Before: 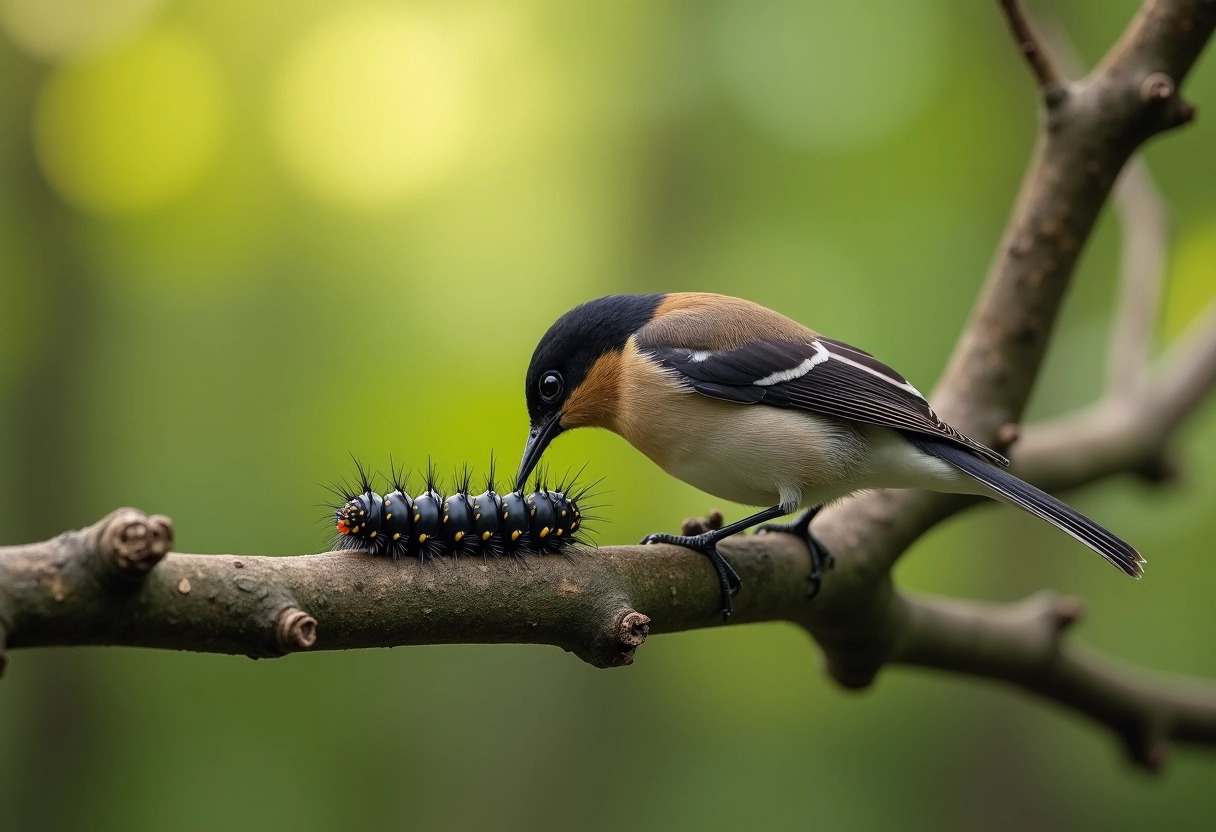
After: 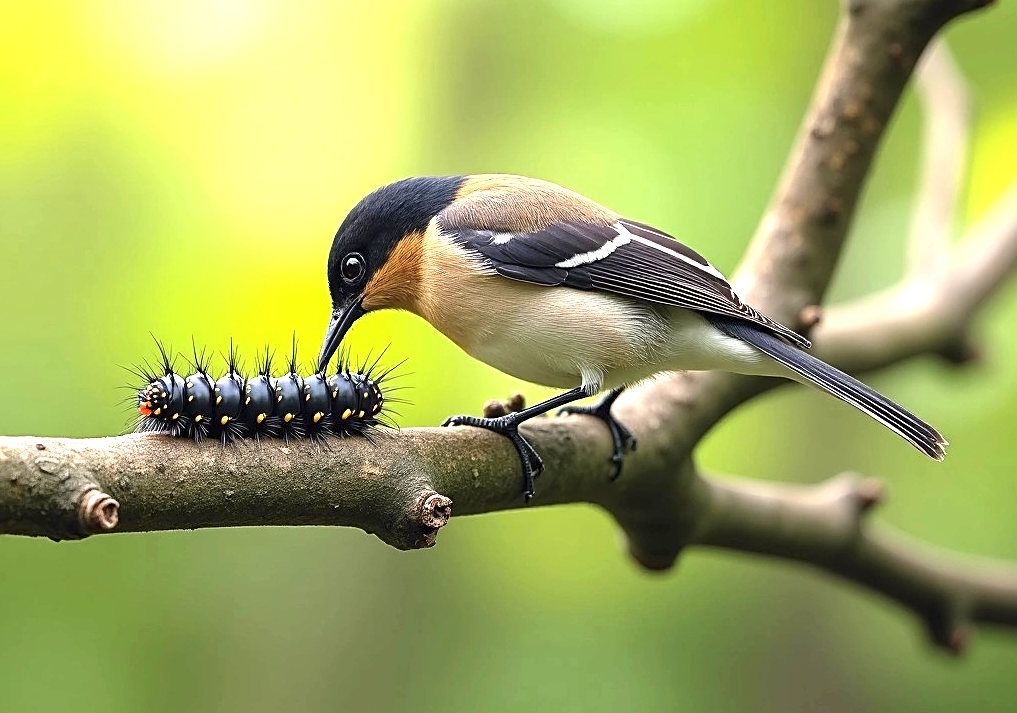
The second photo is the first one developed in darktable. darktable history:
exposure: black level correction 0, exposure 1.45 EV, compensate exposure bias true, compensate highlight preservation false
tone equalizer: on, module defaults
sharpen: on, module defaults
crop: left 16.315%, top 14.246%
